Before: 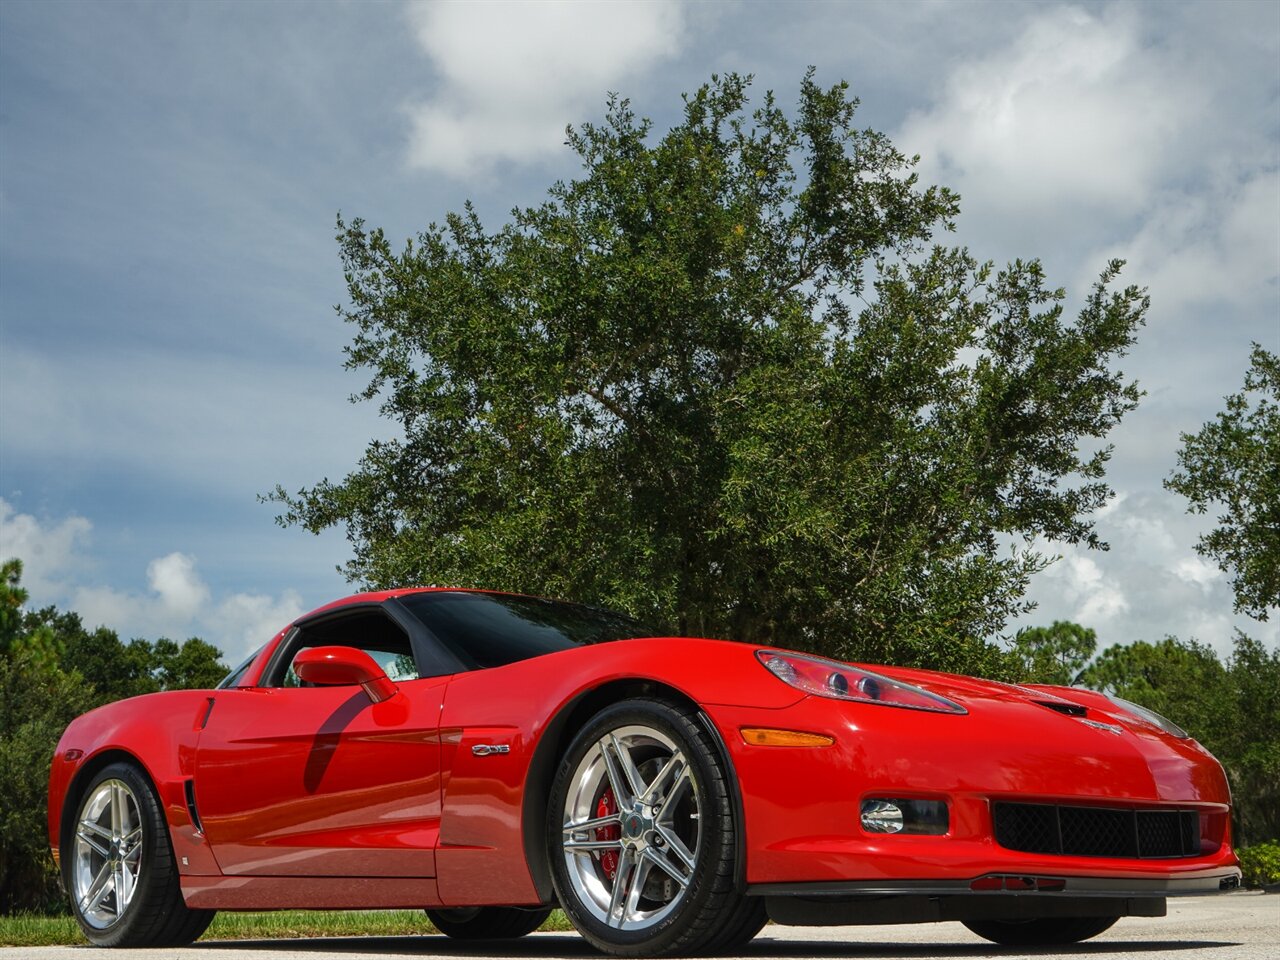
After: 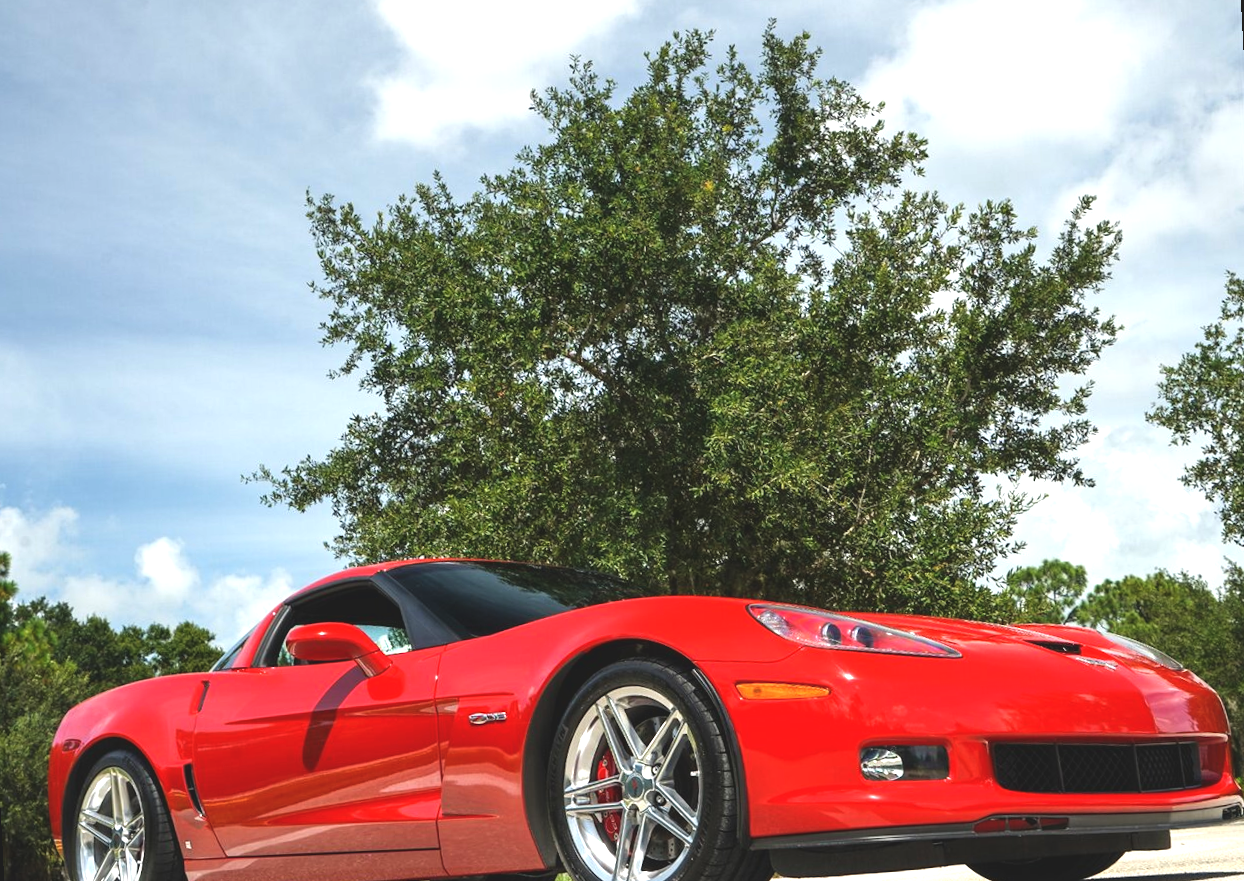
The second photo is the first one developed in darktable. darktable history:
rotate and perspective: rotation -3°, crop left 0.031, crop right 0.968, crop top 0.07, crop bottom 0.93
tone curve: curves: ch0 [(0.122, 0.111) (1, 1)]
exposure: black level correction -0.005, exposure 1 EV, compensate highlight preservation false
